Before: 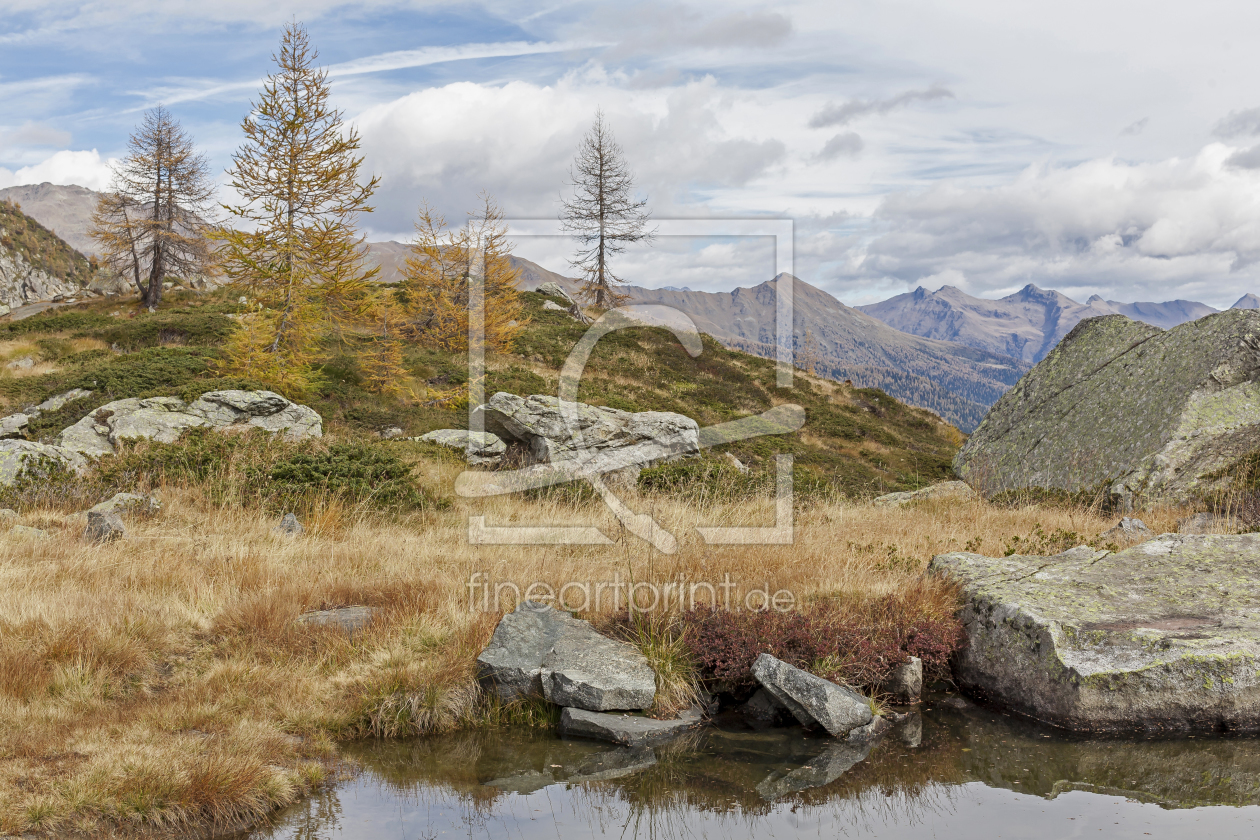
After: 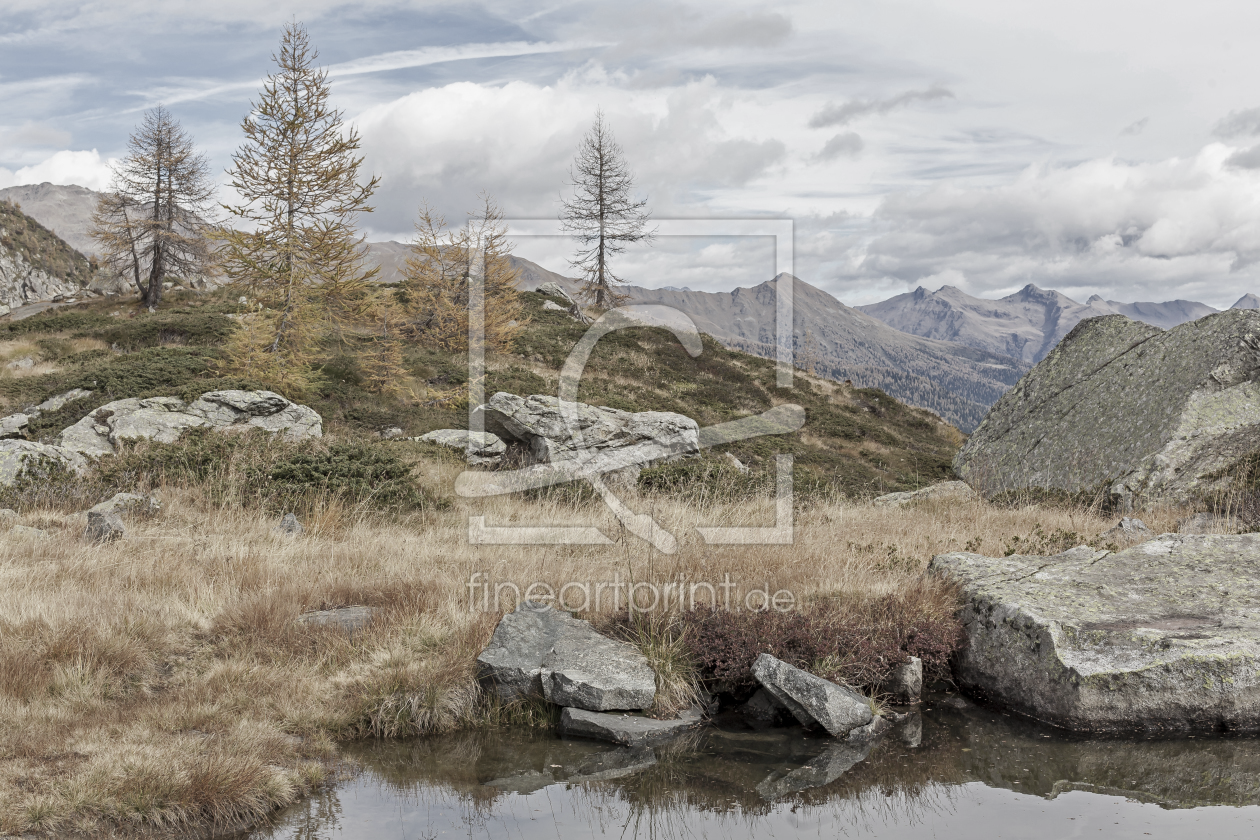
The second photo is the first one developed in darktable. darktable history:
color correction: highlights b* 0.003, saturation 0.5
